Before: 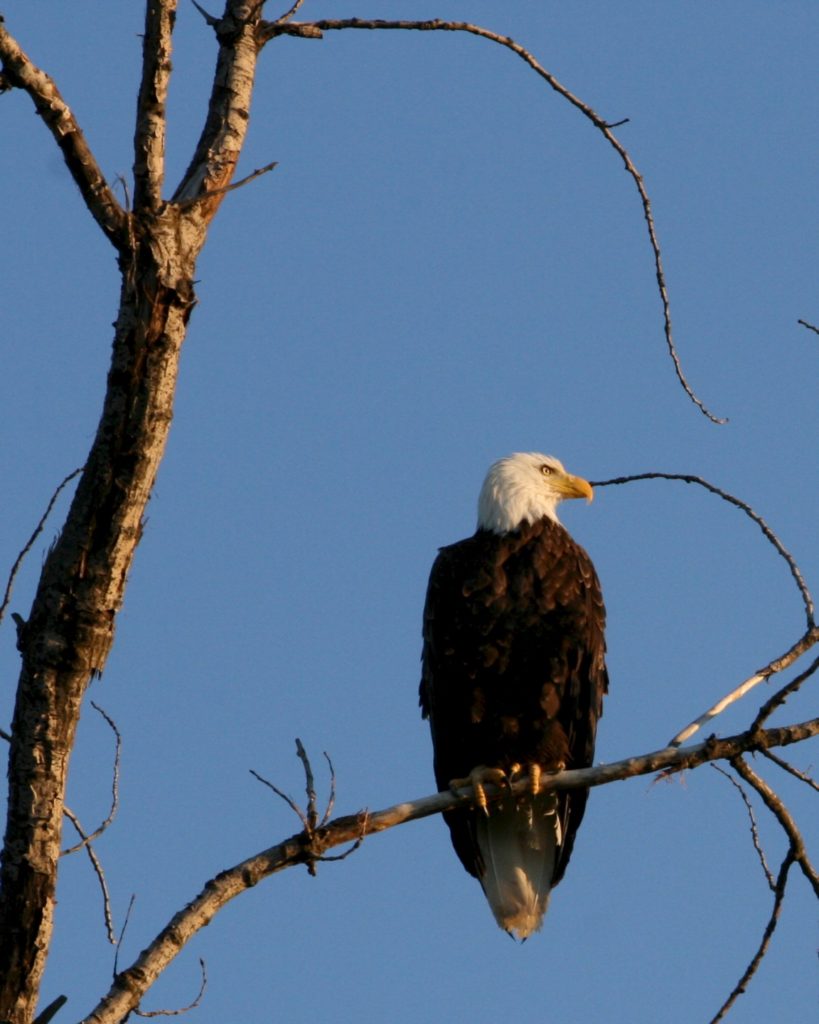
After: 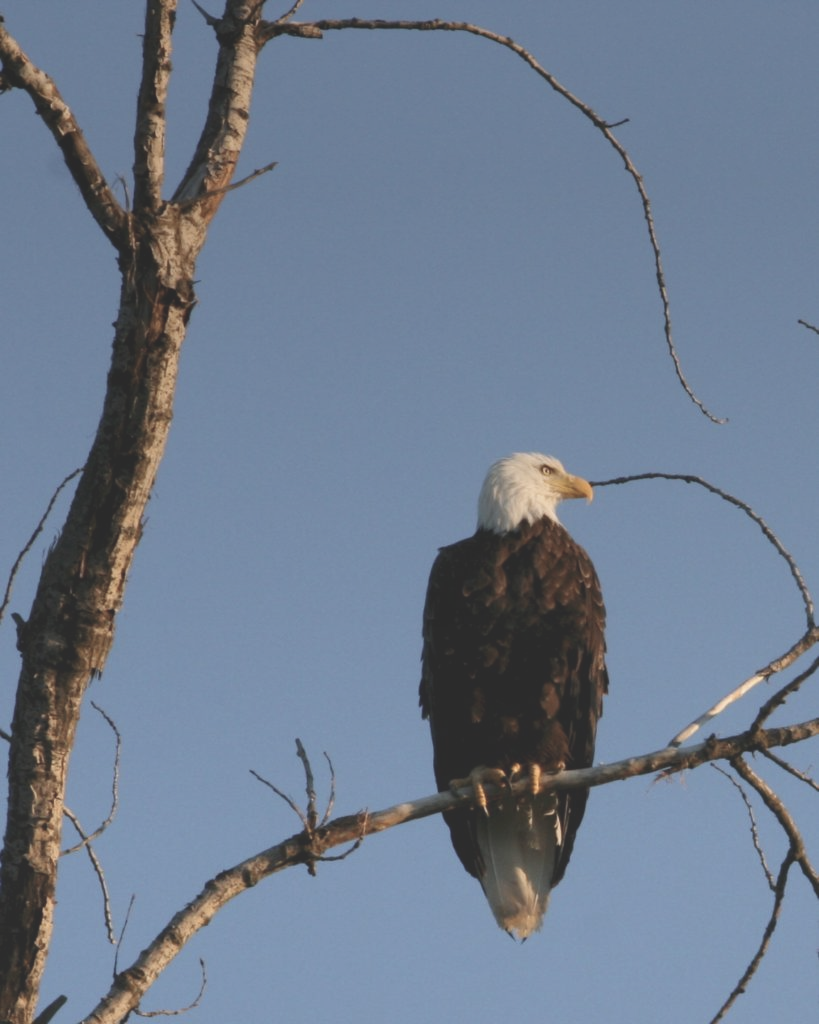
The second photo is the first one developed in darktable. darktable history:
contrast brightness saturation: contrast -0.26, saturation -0.43
graduated density: on, module defaults
exposure: black level correction -0.005, exposure 0.622 EV, compensate highlight preservation false
